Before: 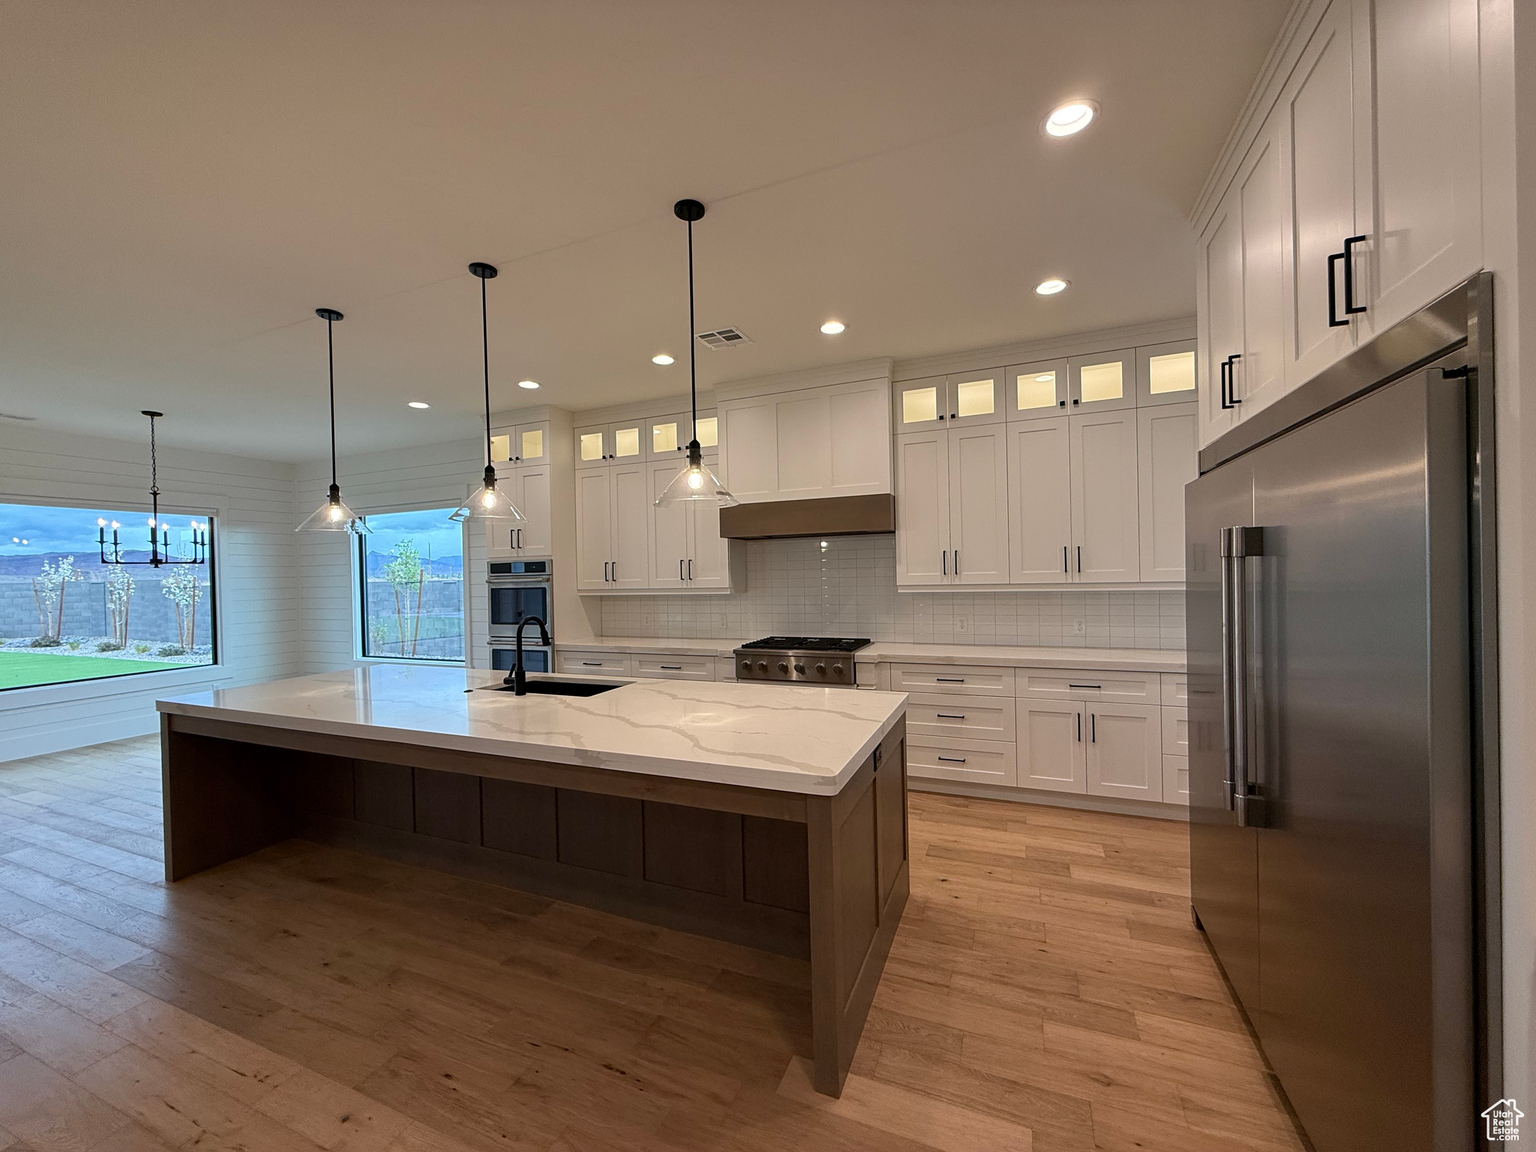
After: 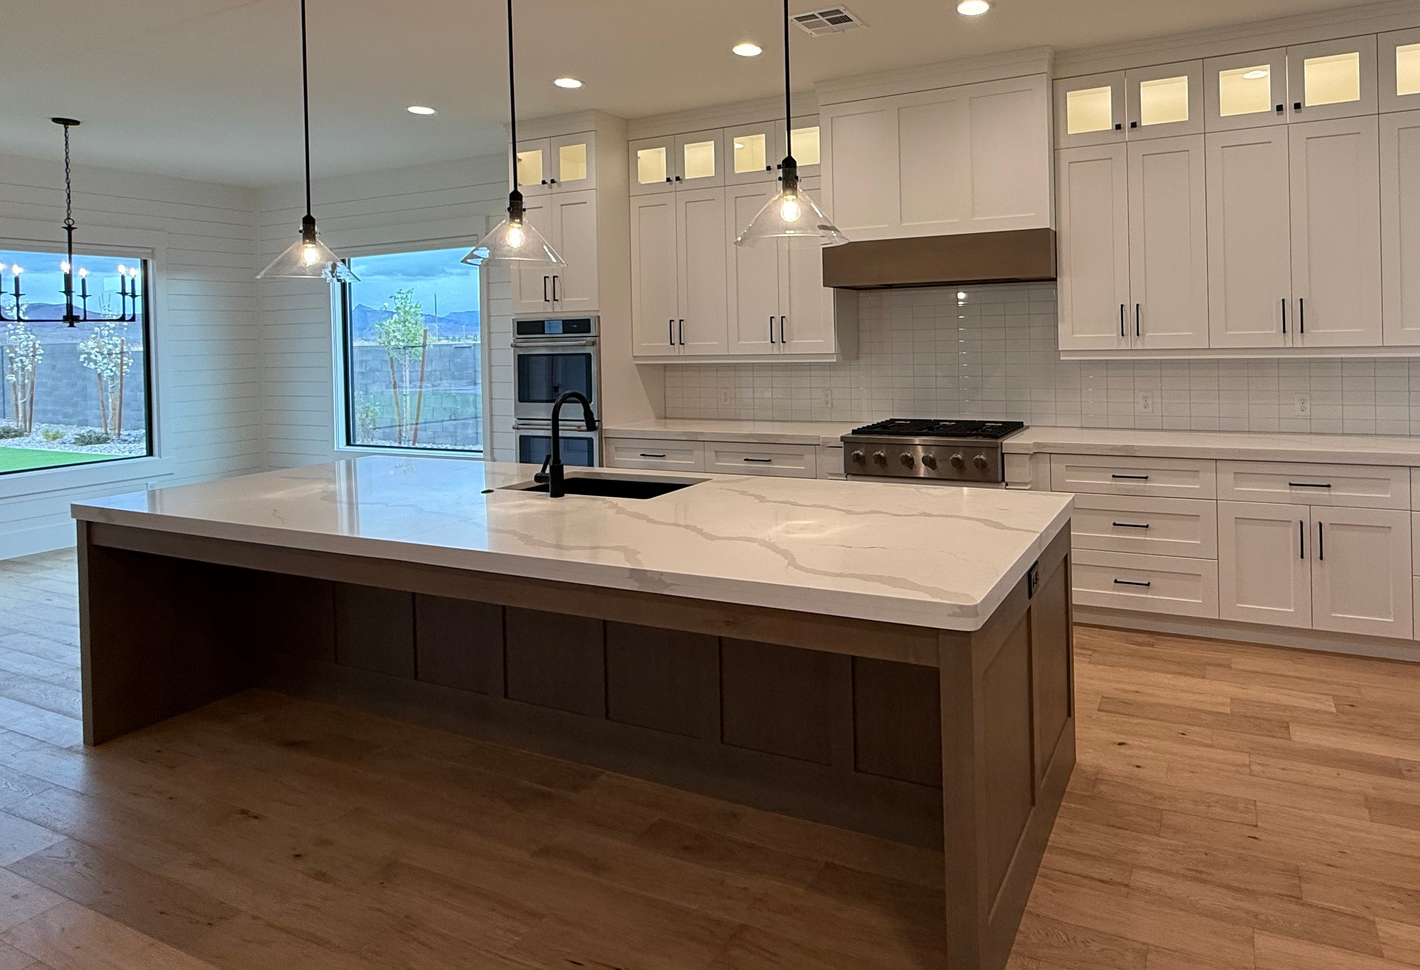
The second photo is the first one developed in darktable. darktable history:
crop: left 6.707%, top 28.051%, right 23.935%, bottom 8.743%
